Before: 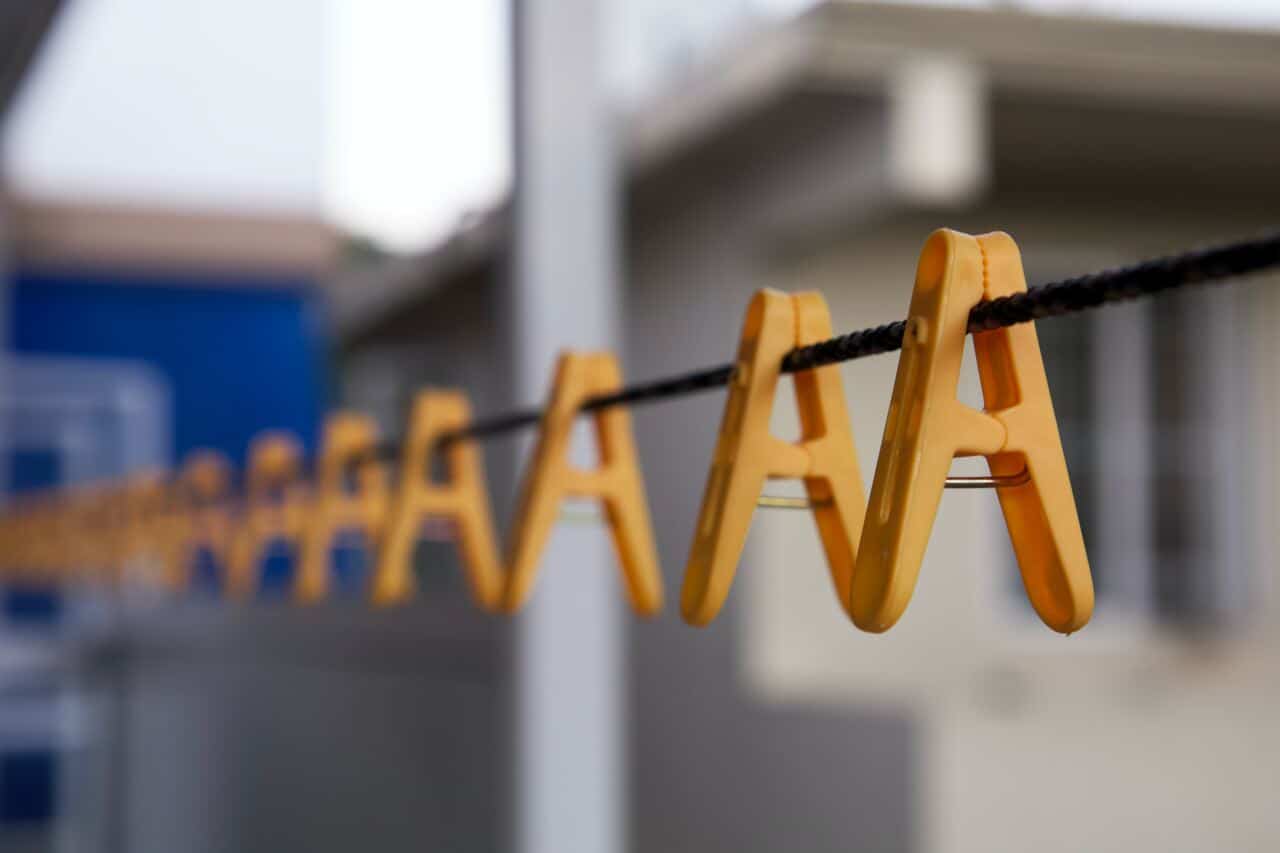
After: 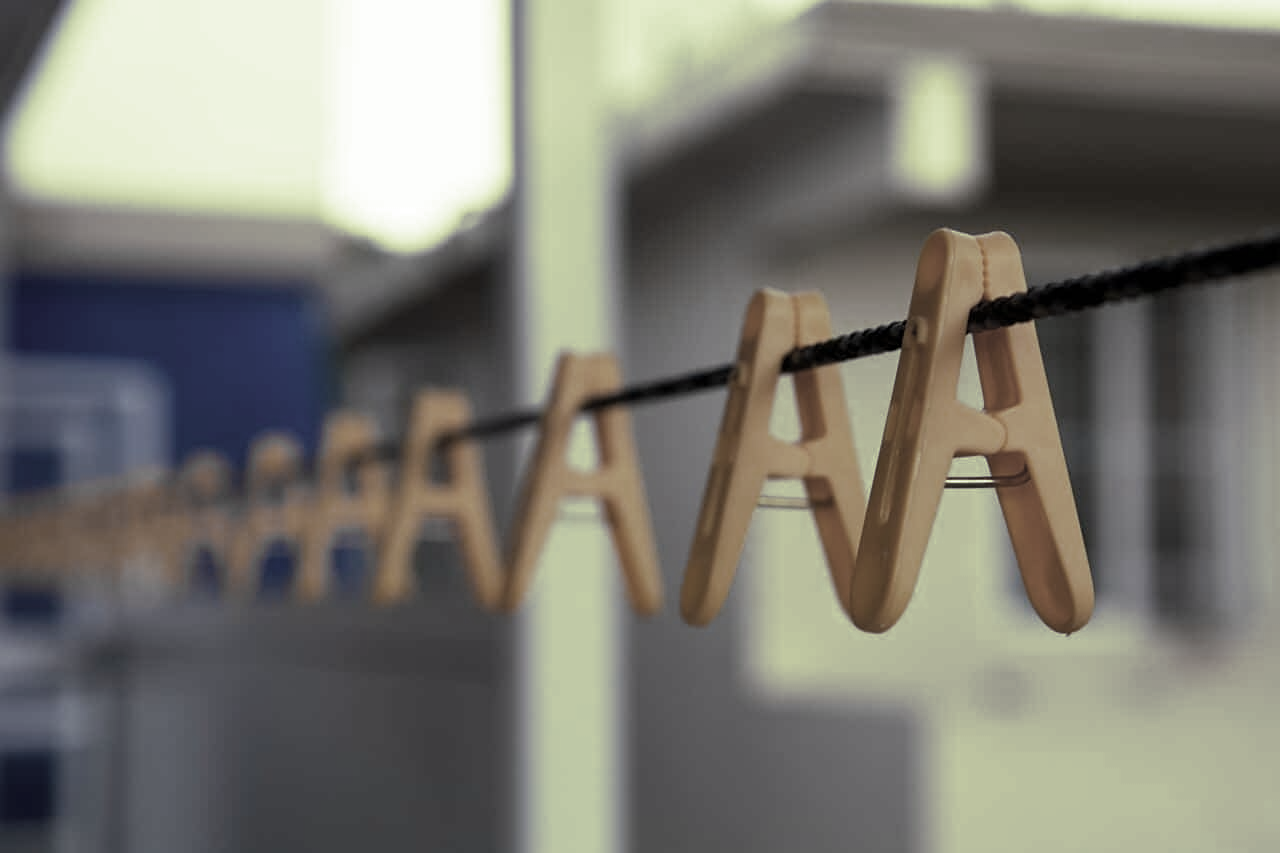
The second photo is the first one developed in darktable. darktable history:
split-toning: shadows › hue 290.82°, shadows › saturation 0.34, highlights › saturation 0.38, balance 0, compress 50%
color zones: curves: ch0 [(0, 0.487) (0.241, 0.395) (0.434, 0.373) (0.658, 0.412) (0.838, 0.487)]; ch1 [(0, 0) (0.053, 0.053) (0.211, 0.202) (0.579, 0.259) (0.781, 0.241)]
sharpen: amount 0.2
